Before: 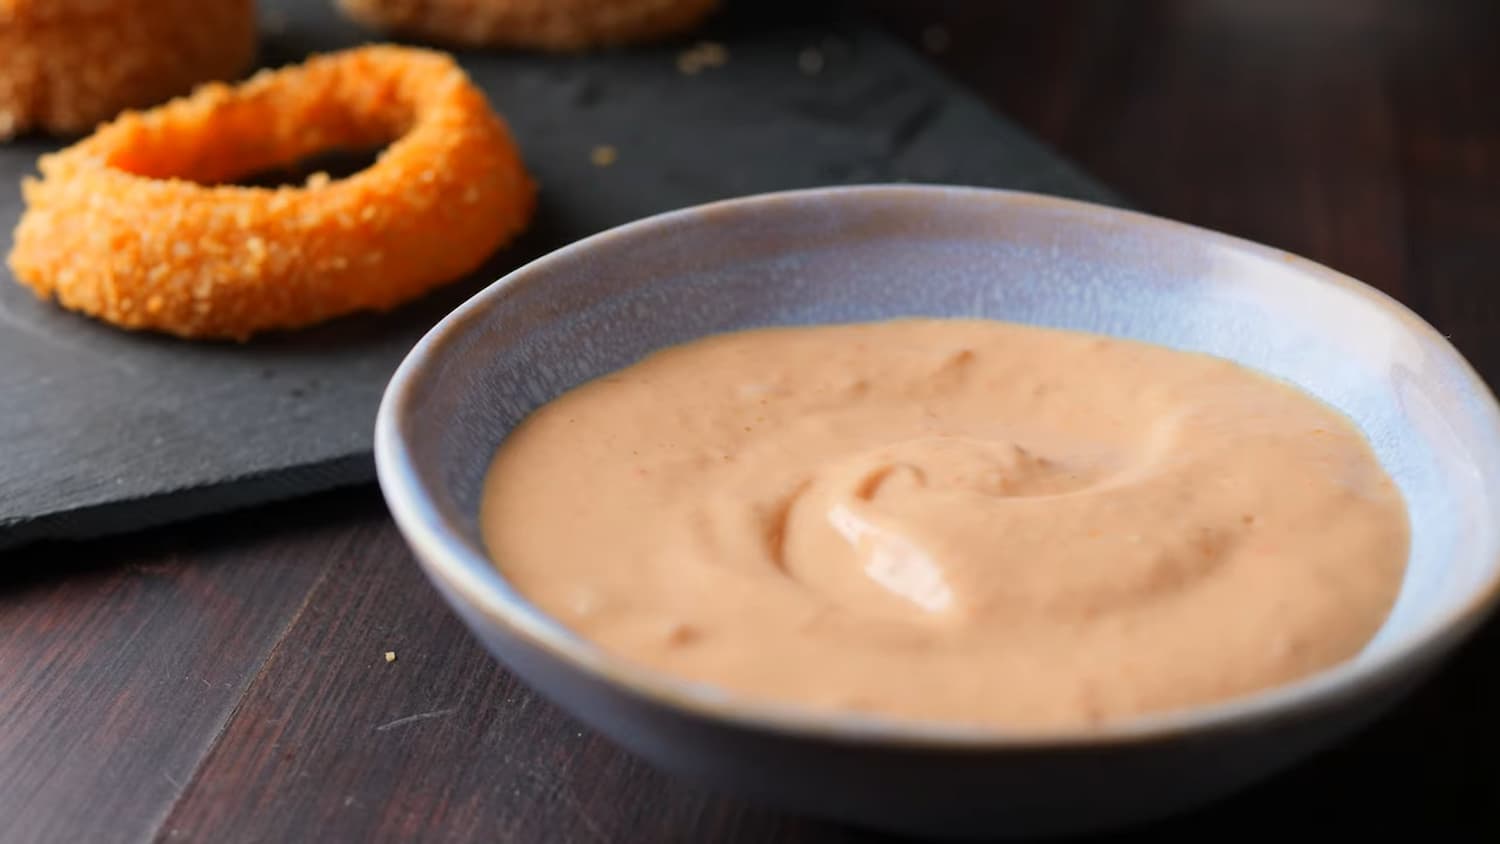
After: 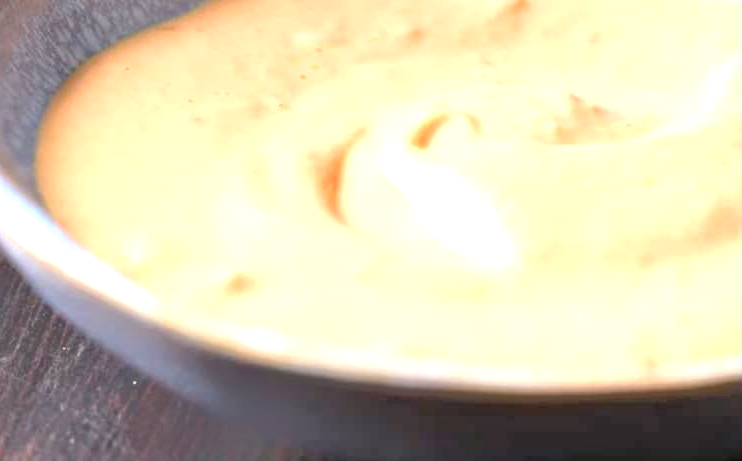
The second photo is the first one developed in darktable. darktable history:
graduated density: on, module defaults
exposure: black level correction 0.001, exposure 1.719 EV, compensate exposure bias true, compensate highlight preservation false
tone equalizer: -8 EV -0.528 EV, -7 EV -0.319 EV, -6 EV -0.083 EV, -5 EV 0.413 EV, -4 EV 0.985 EV, -3 EV 0.791 EV, -2 EV -0.01 EV, -1 EV 0.14 EV, +0 EV -0.012 EV, smoothing 1
crop: left 29.672%, top 41.786%, right 20.851%, bottom 3.487%
